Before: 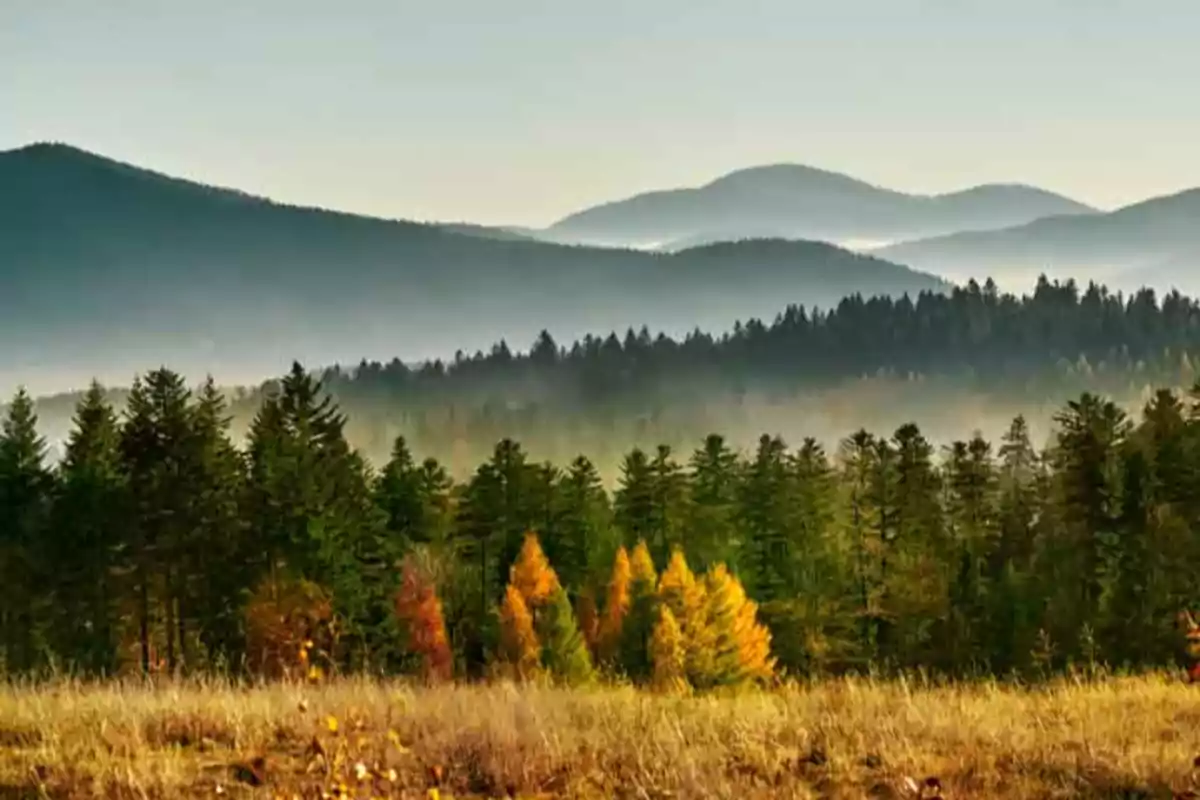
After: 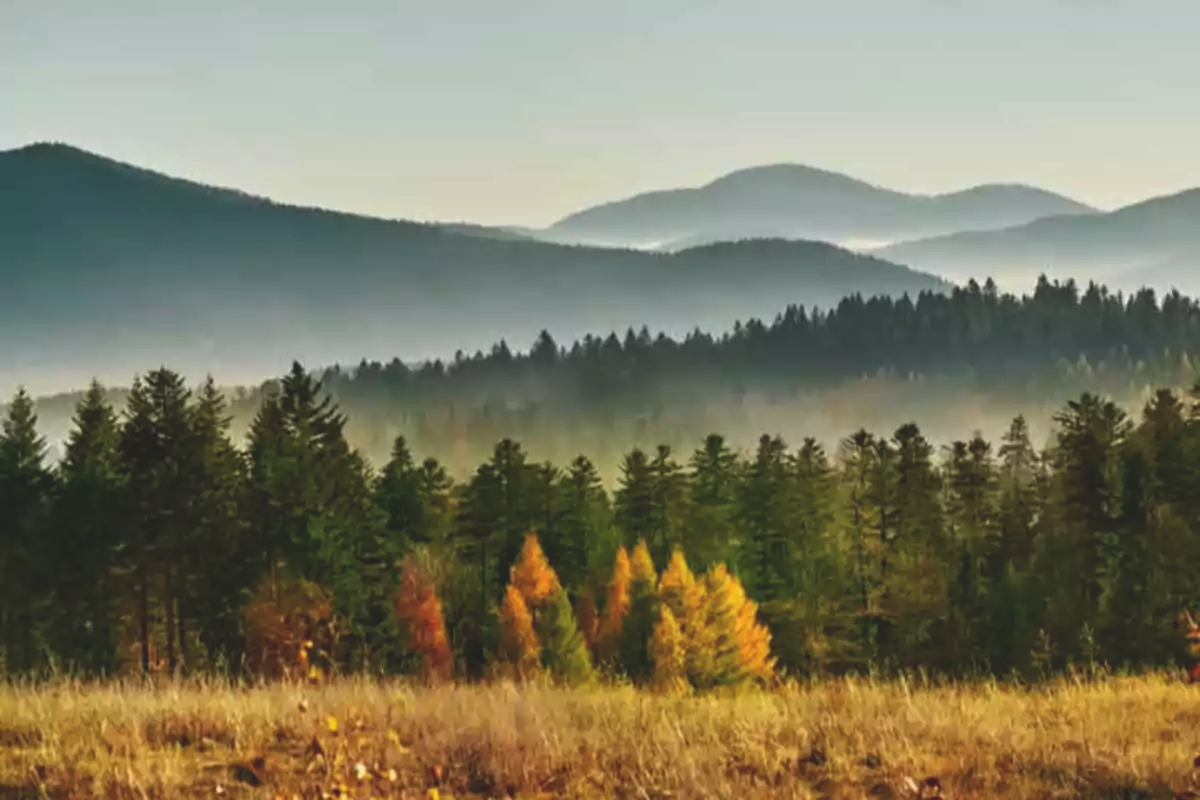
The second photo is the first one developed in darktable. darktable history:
exposure: black level correction -0.015, exposure -0.128 EV, compensate exposure bias true, compensate highlight preservation false
